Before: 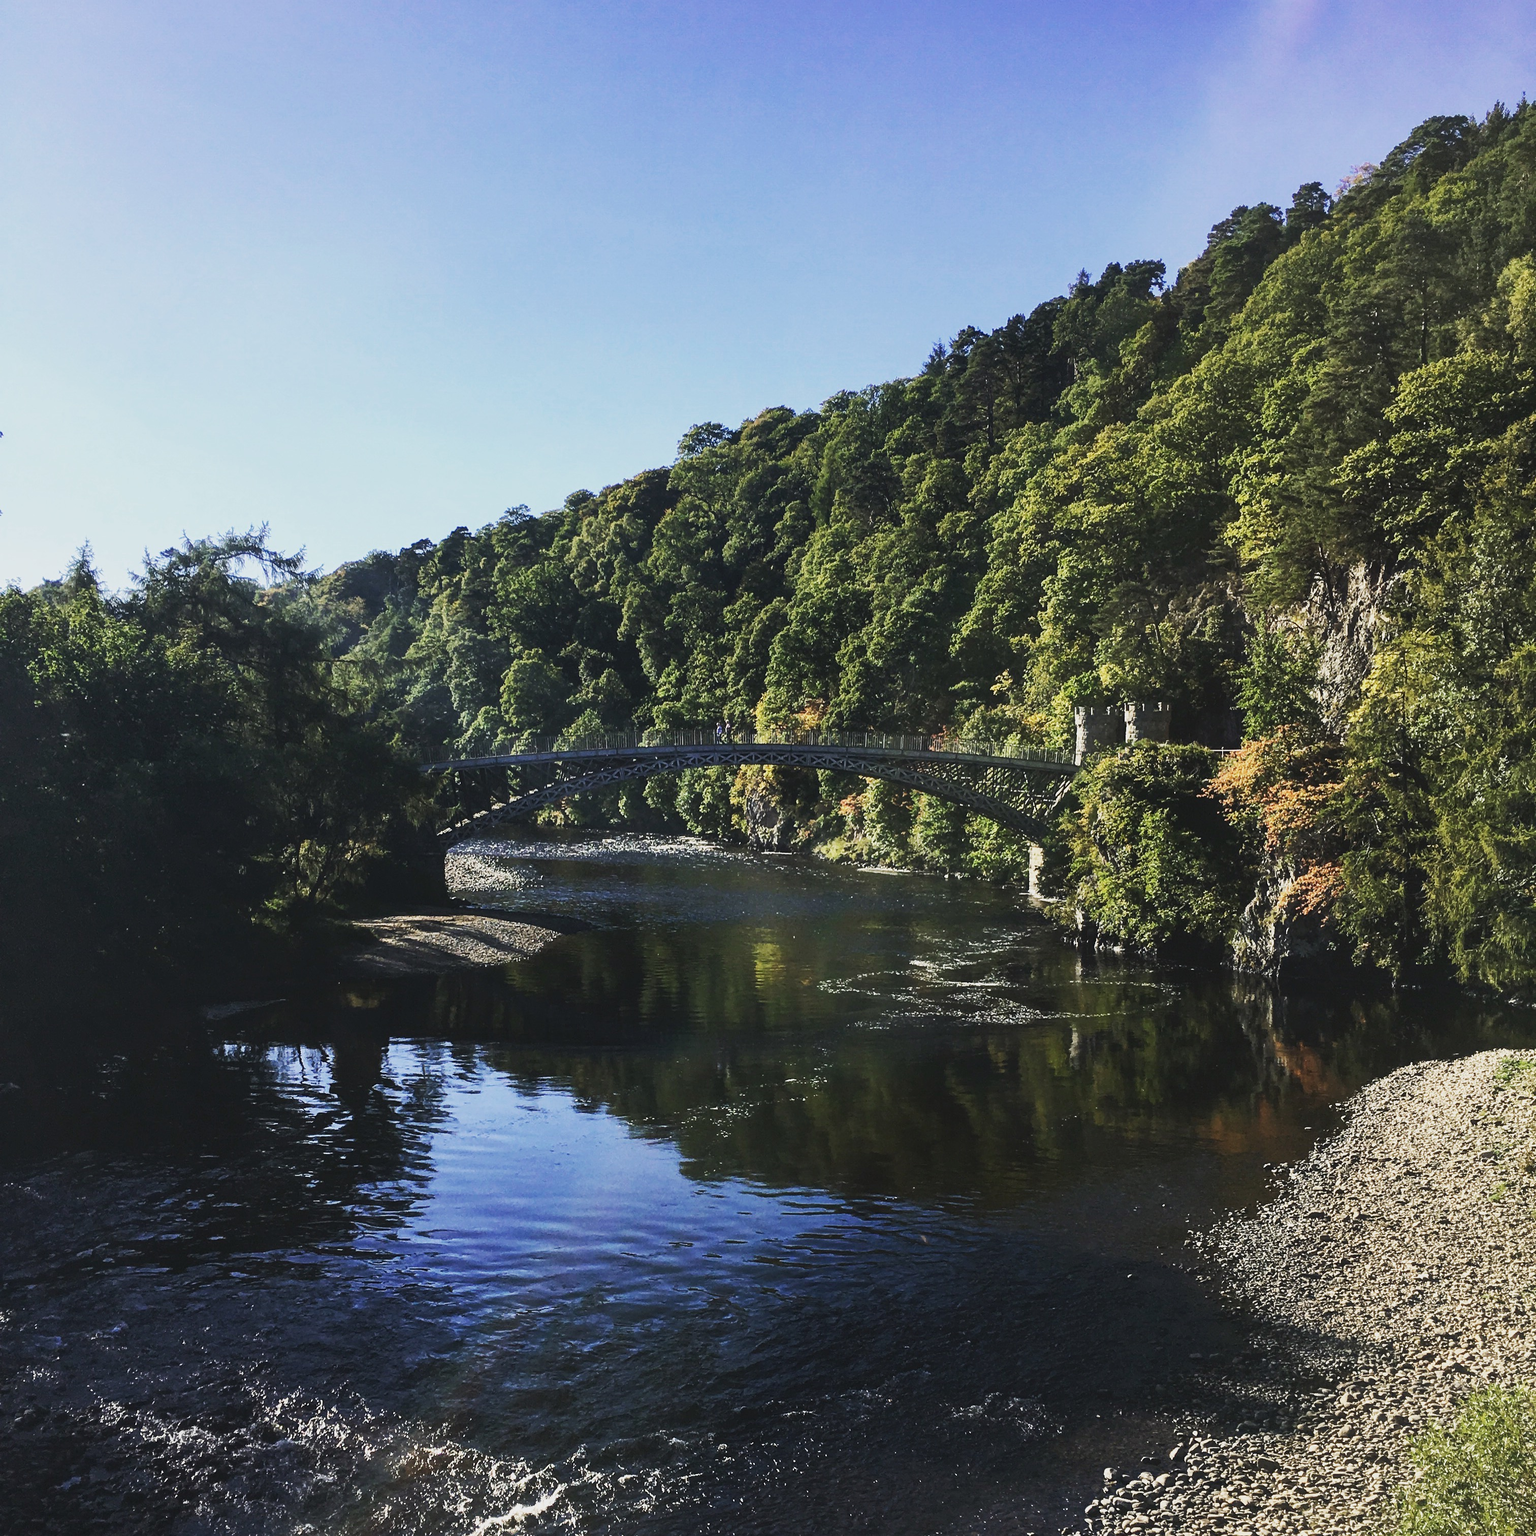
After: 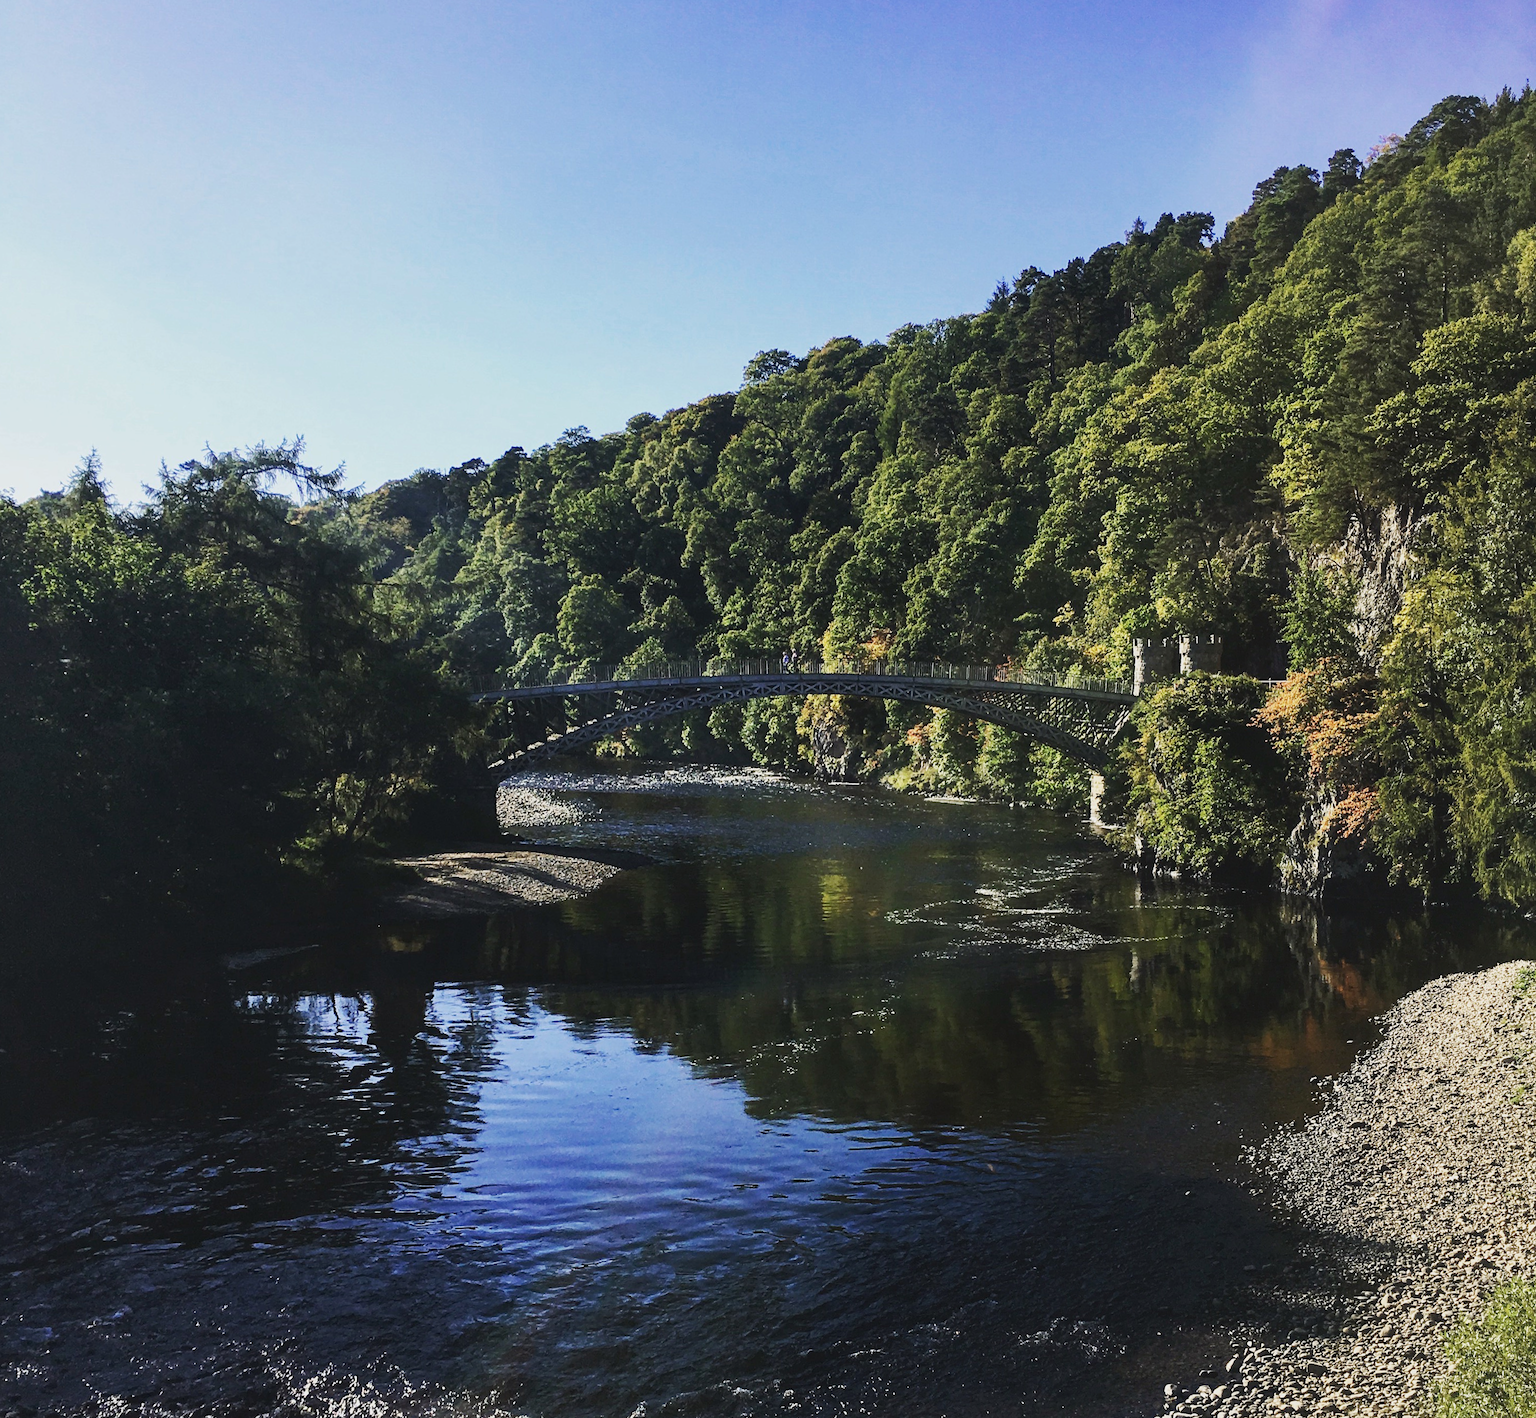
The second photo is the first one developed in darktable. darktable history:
rotate and perspective: rotation -0.013°, lens shift (vertical) -0.027, lens shift (horizontal) 0.178, crop left 0.016, crop right 0.989, crop top 0.082, crop bottom 0.918
haze removal: compatibility mode true, adaptive false
